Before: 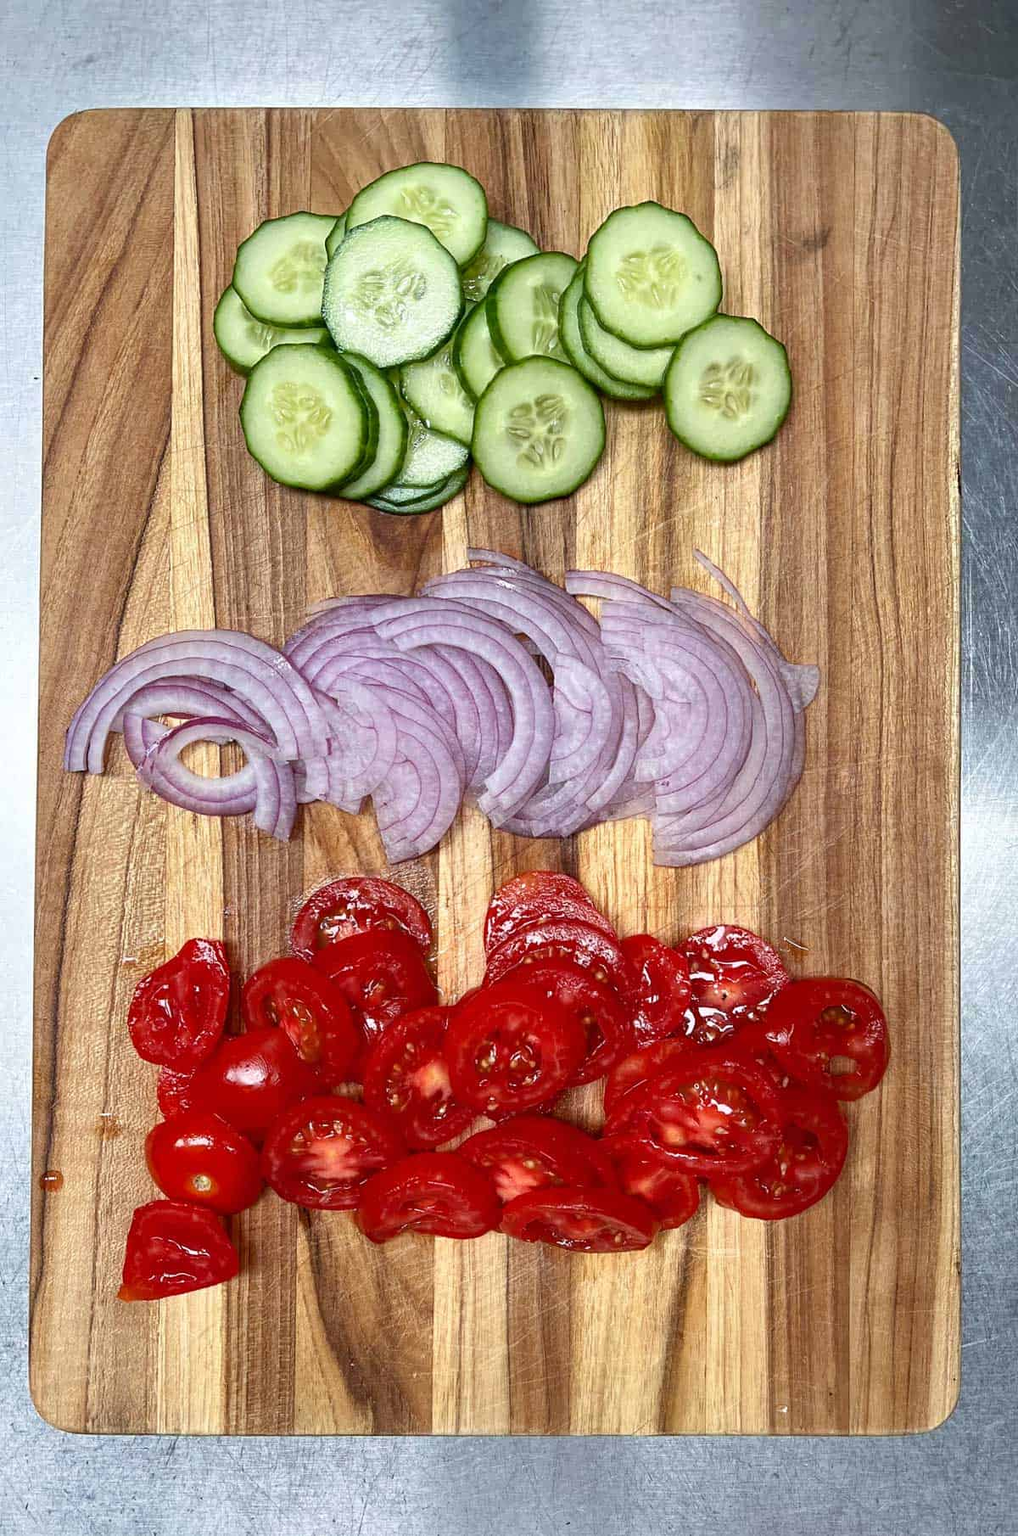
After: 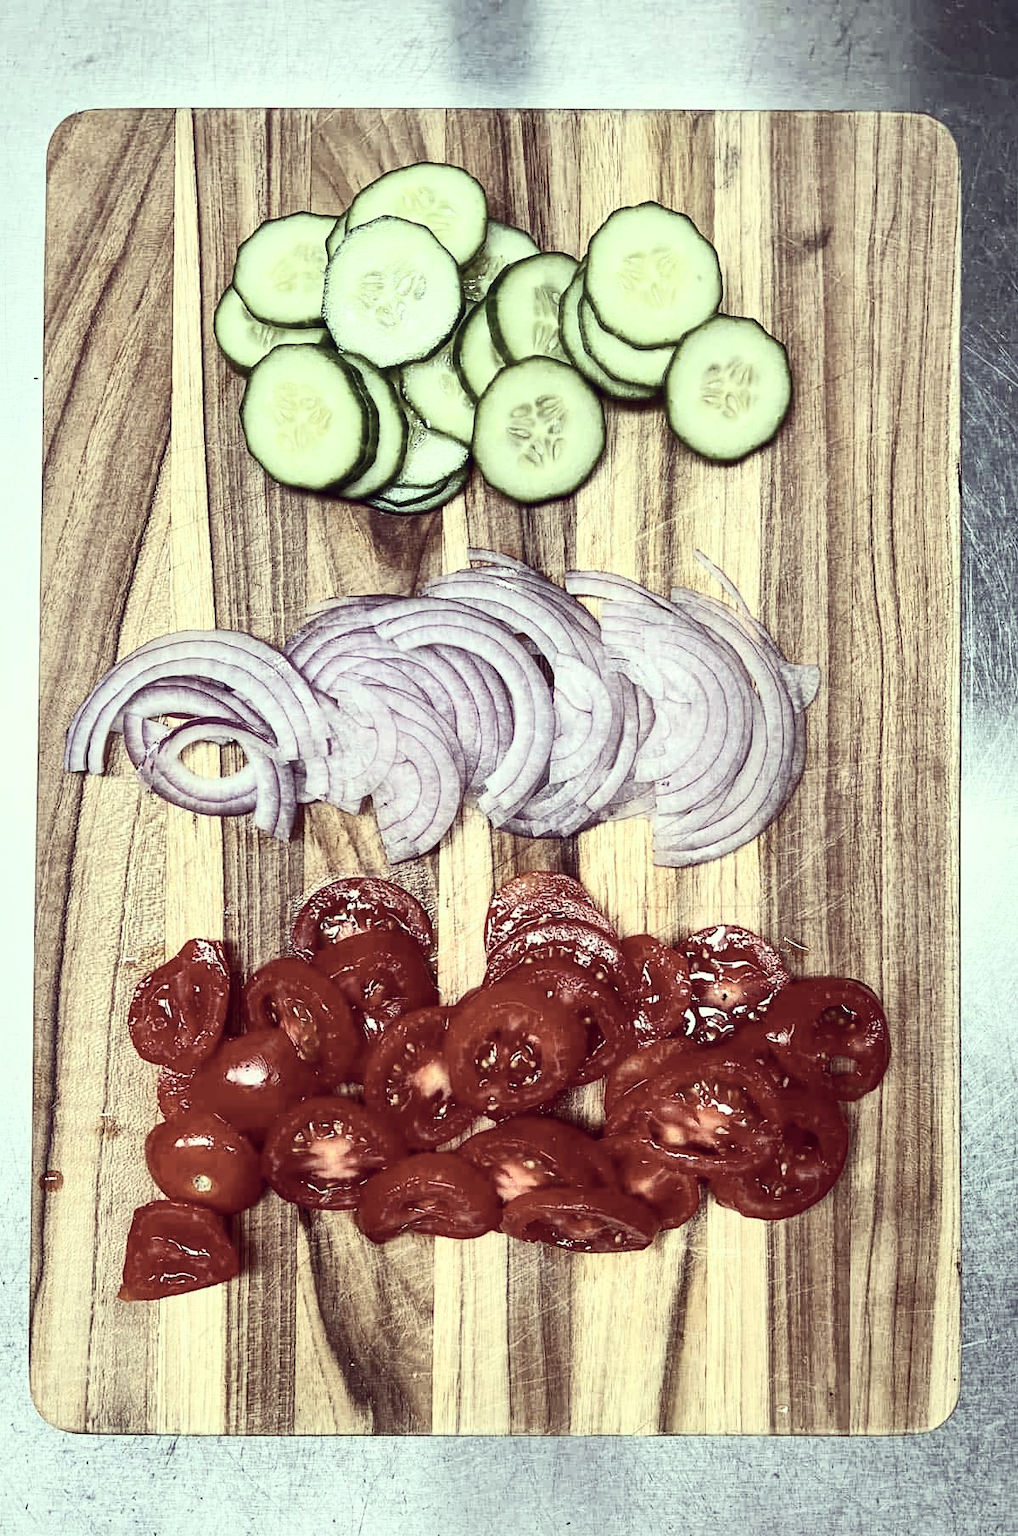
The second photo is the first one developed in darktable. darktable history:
color correction: highlights a* -20.17, highlights b* 20.27, shadows a* 20.03, shadows b* -20.46, saturation 0.43
contrast brightness saturation: contrast 0.4, brightness 0.1, saturation 0.21
local contrast: mode bilateral grid, contrast 20, coarseness 50, detail 120%, midtone range 0.2
